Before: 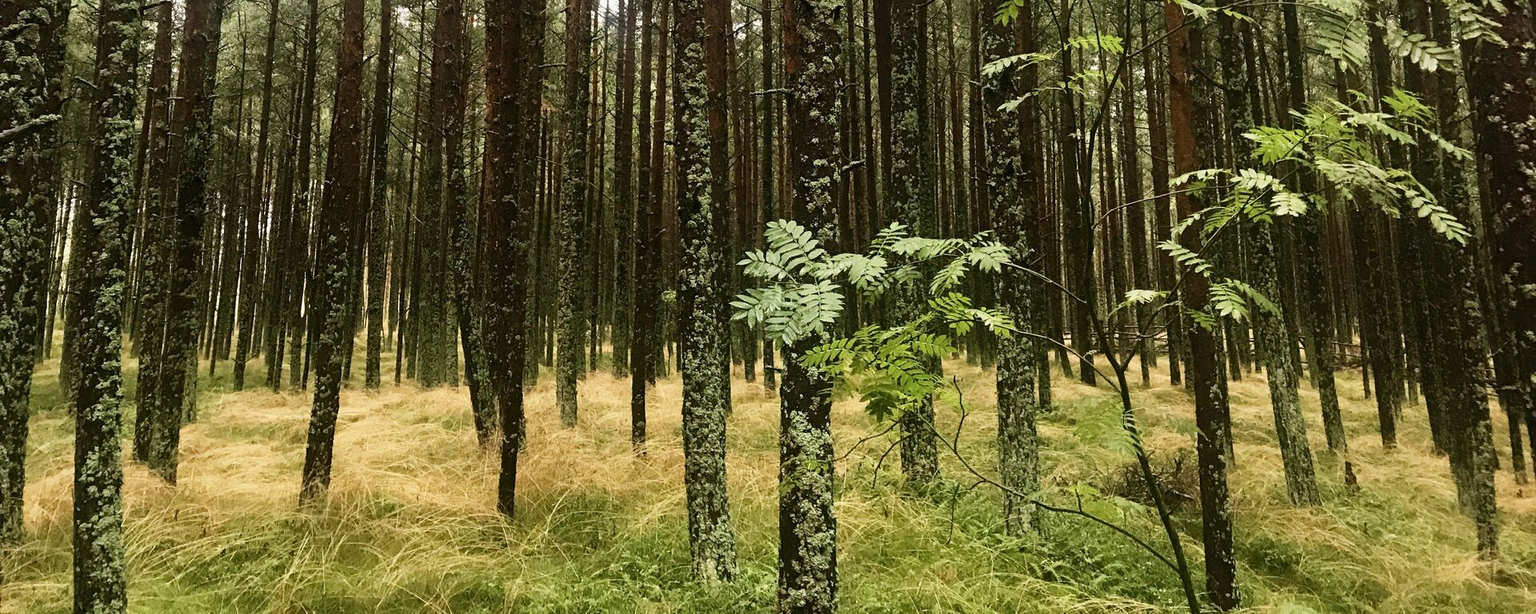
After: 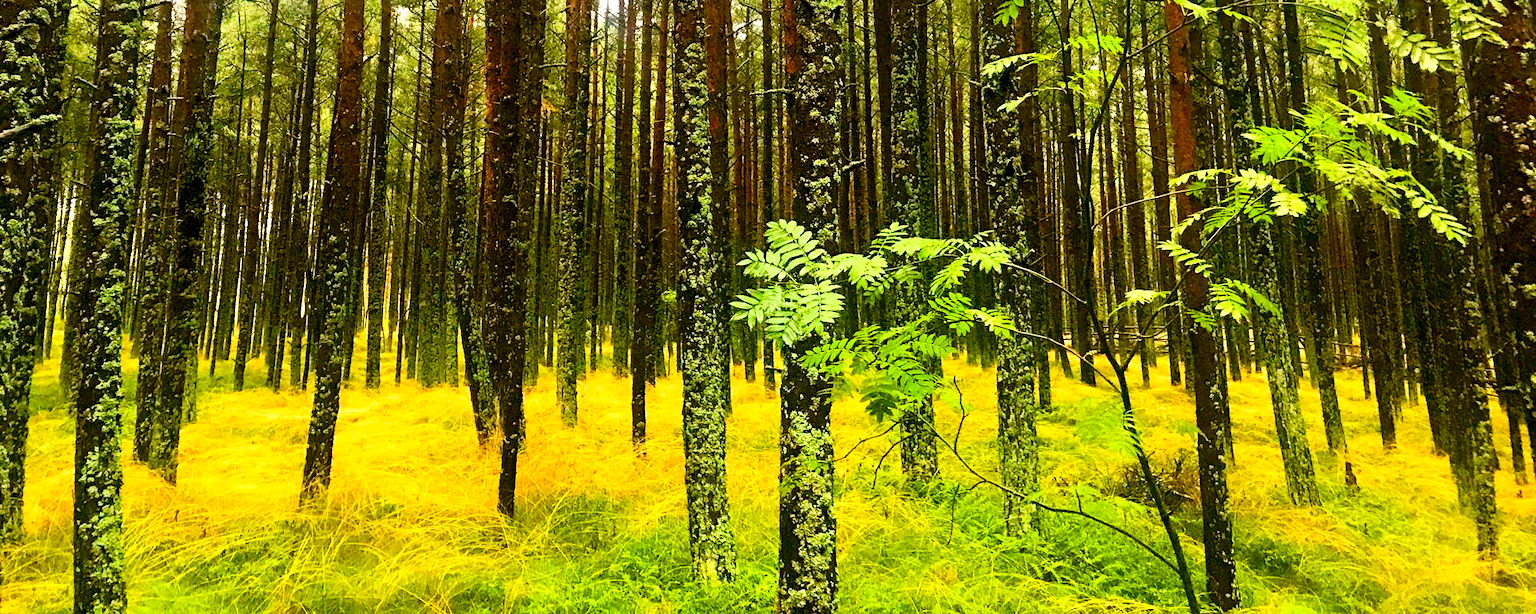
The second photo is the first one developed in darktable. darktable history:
exposure: exposure 0.568 EV, compensate highlight preservation false
color balance rgb: global offset › luminance -0.848%, perceptual saturation grading › global saturation 25.141%
contrast brightness saturation: contrast 0.198, brightness 0.194, saturation 0.794
